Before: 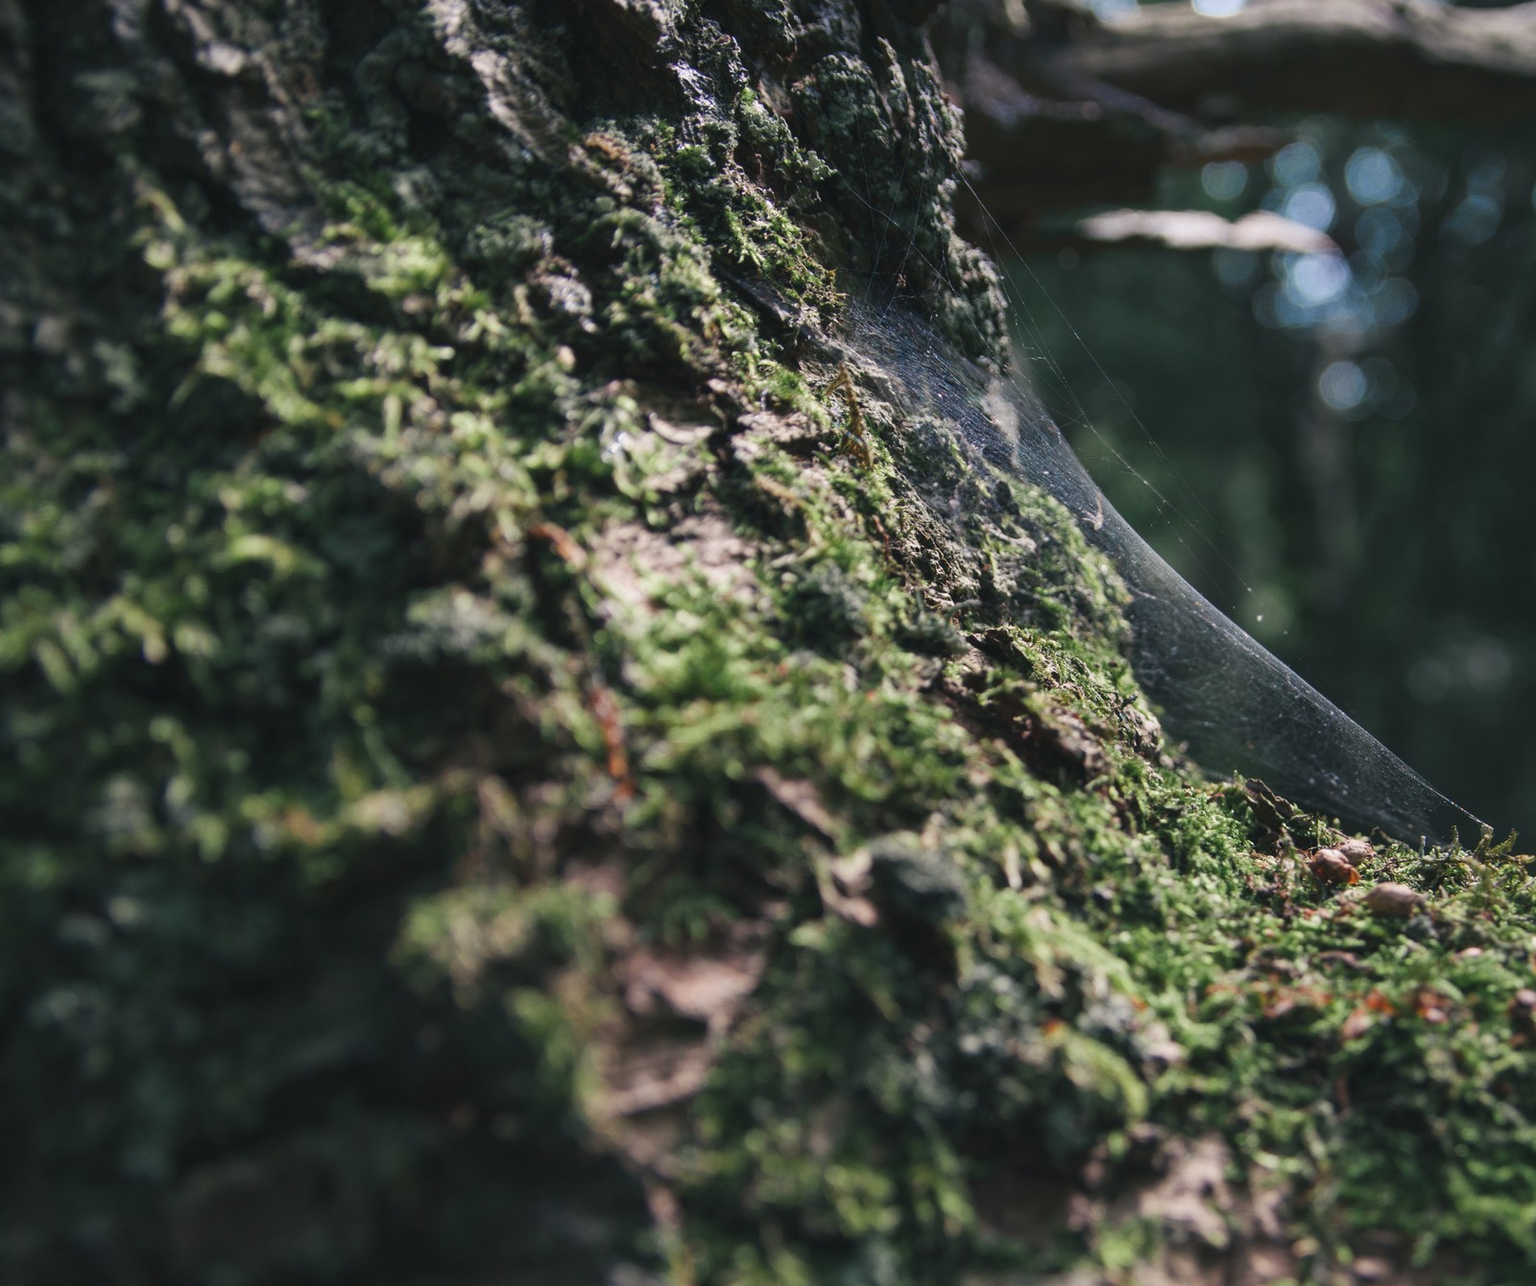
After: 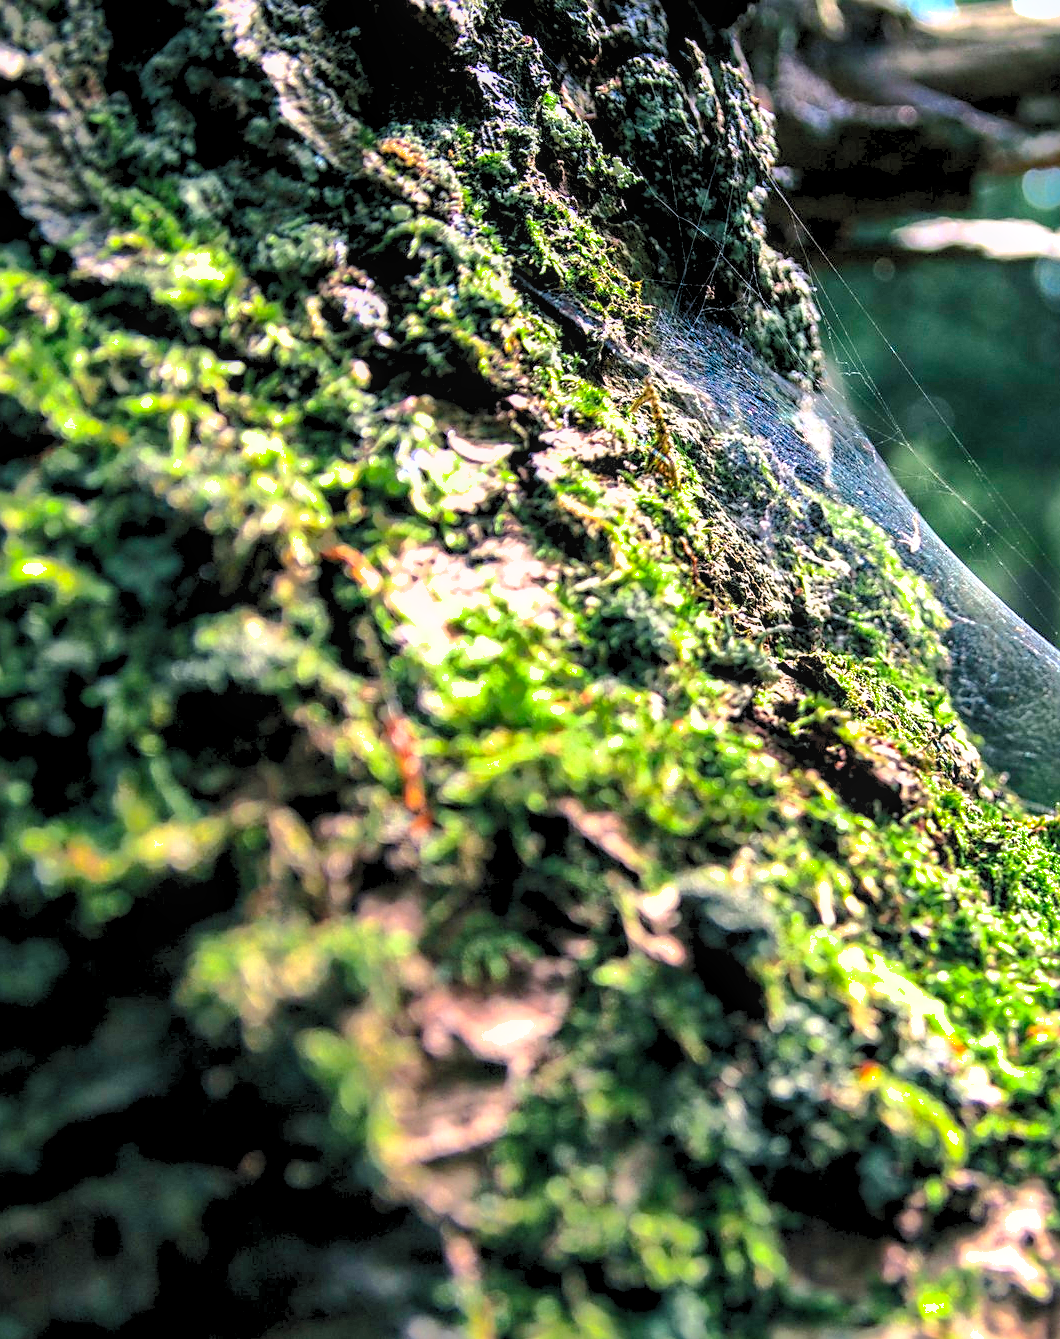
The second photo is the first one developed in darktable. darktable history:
sharpen: on, module defaults
color balance rgb: perceptual saturation grading › global saturation 5.761%, global vibrance 21%
shadows and highlights: shadows 25.87, highlights -69.88
exposure: exposure 1 EV, compensate highlight preservation false
levels: levels [0.093, 0.434, 0.988]
local contrast: on, module defaults
crop and rotate: left 14.338%, right 19.392%
contrast brightness saturation: contrast 0.4, brightness 0.052, saturation 0.249
